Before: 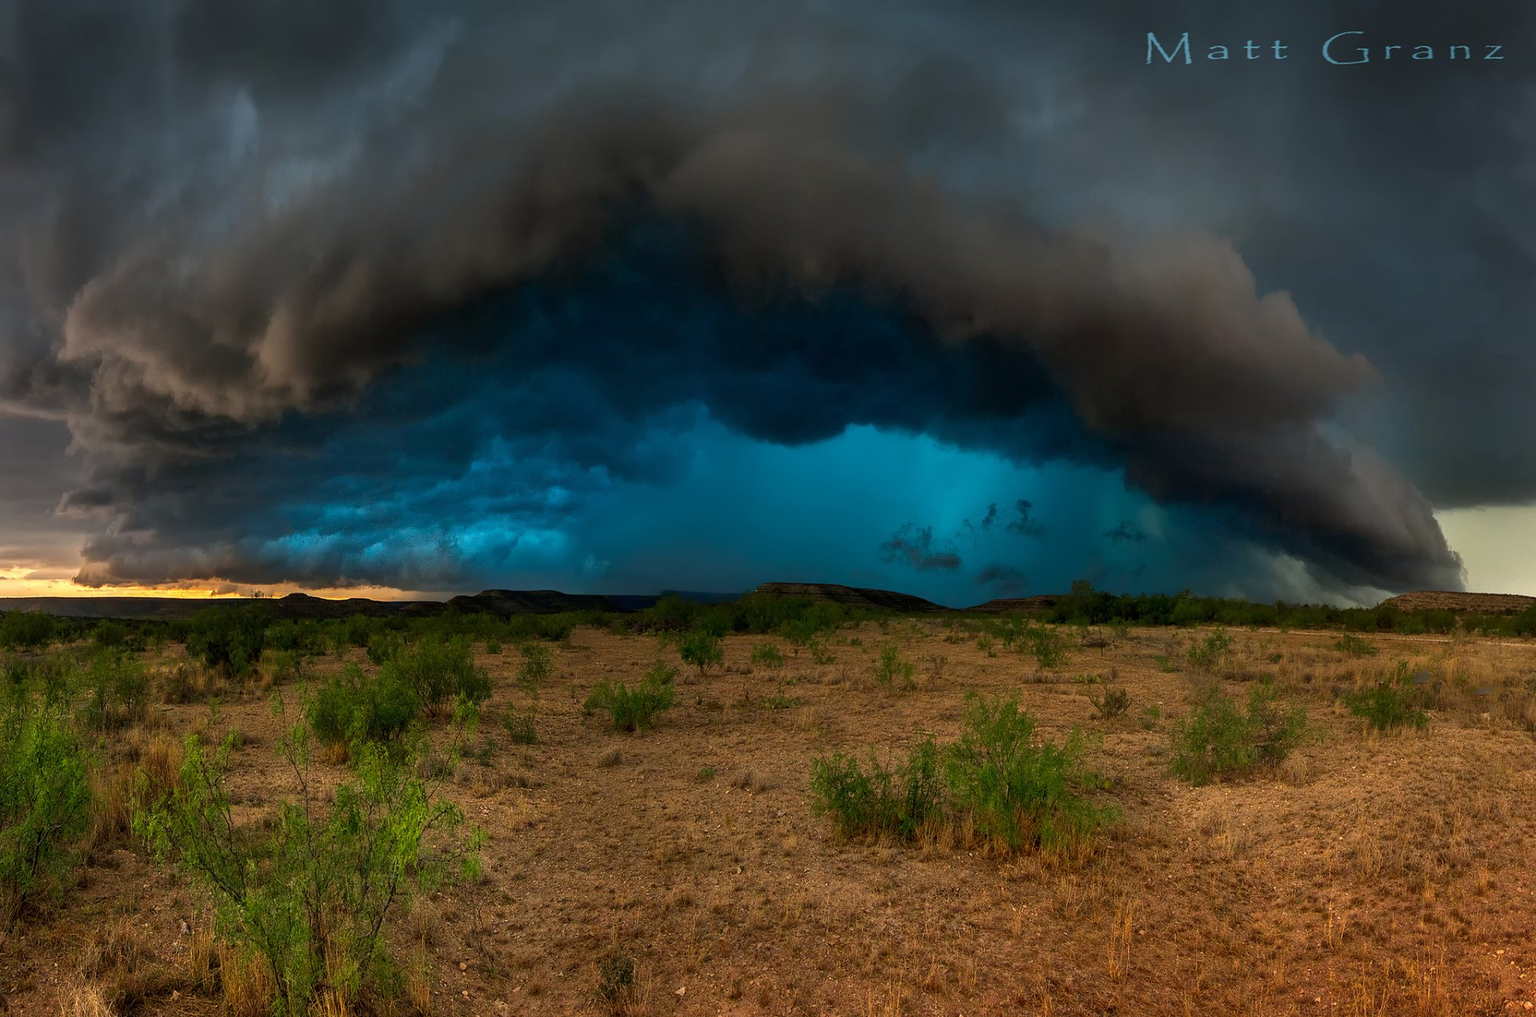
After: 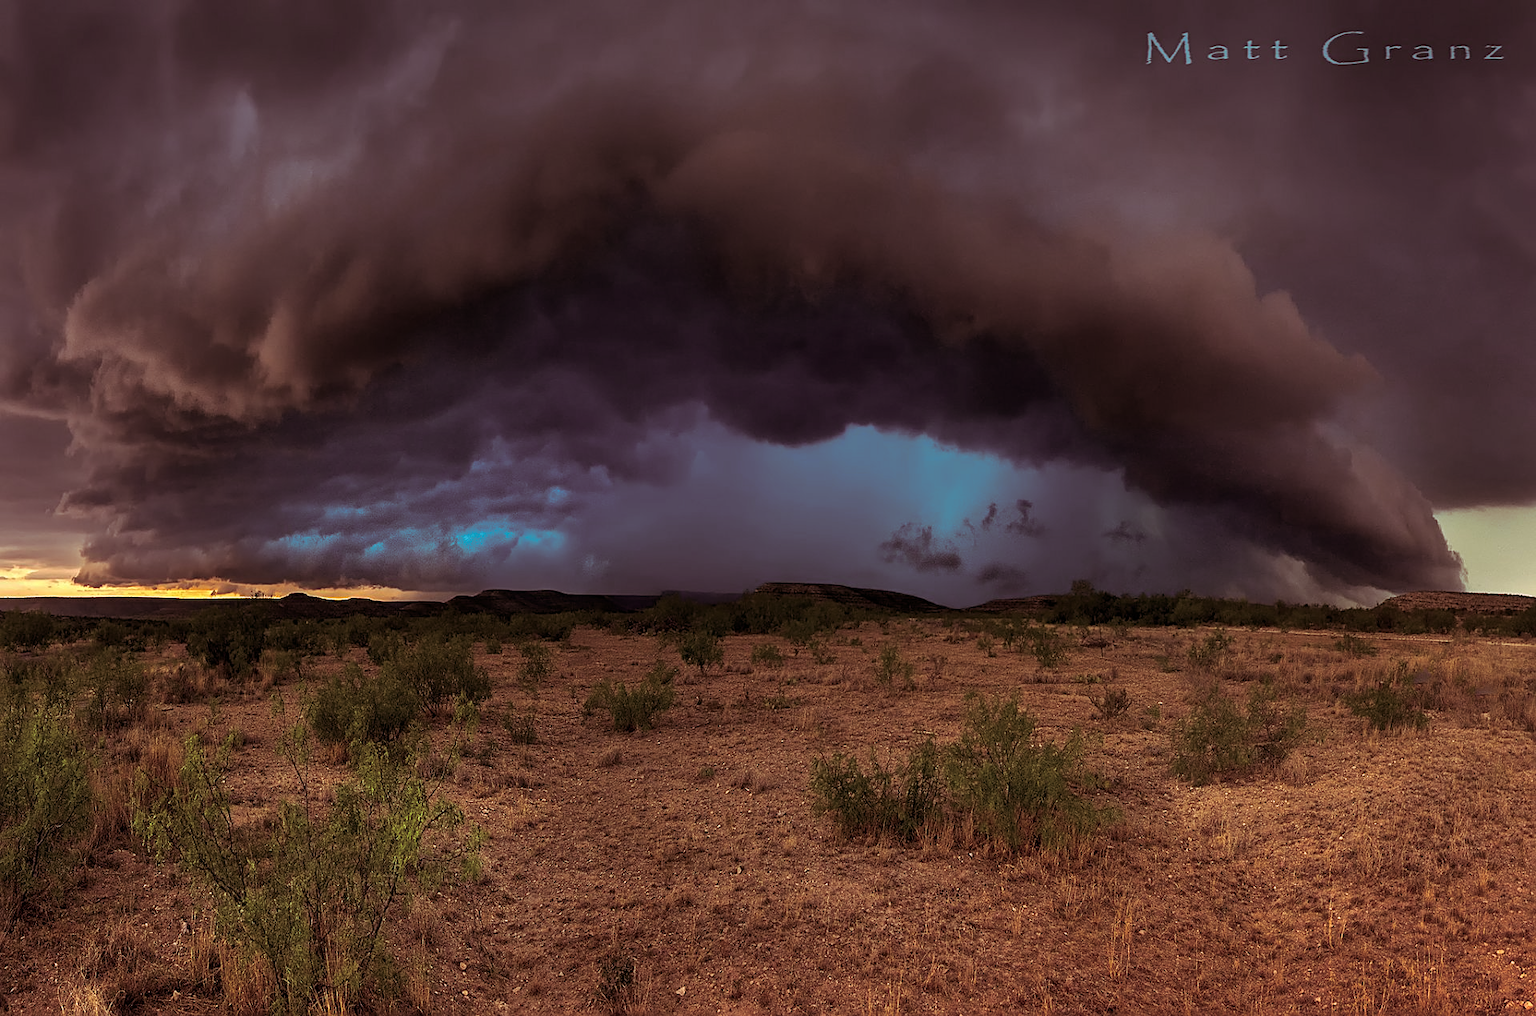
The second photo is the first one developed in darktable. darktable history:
split-toning: highlights › hue 298.8°, highlights › saturation 0.73, compress 41.76%
sharpen: on, module defaults
